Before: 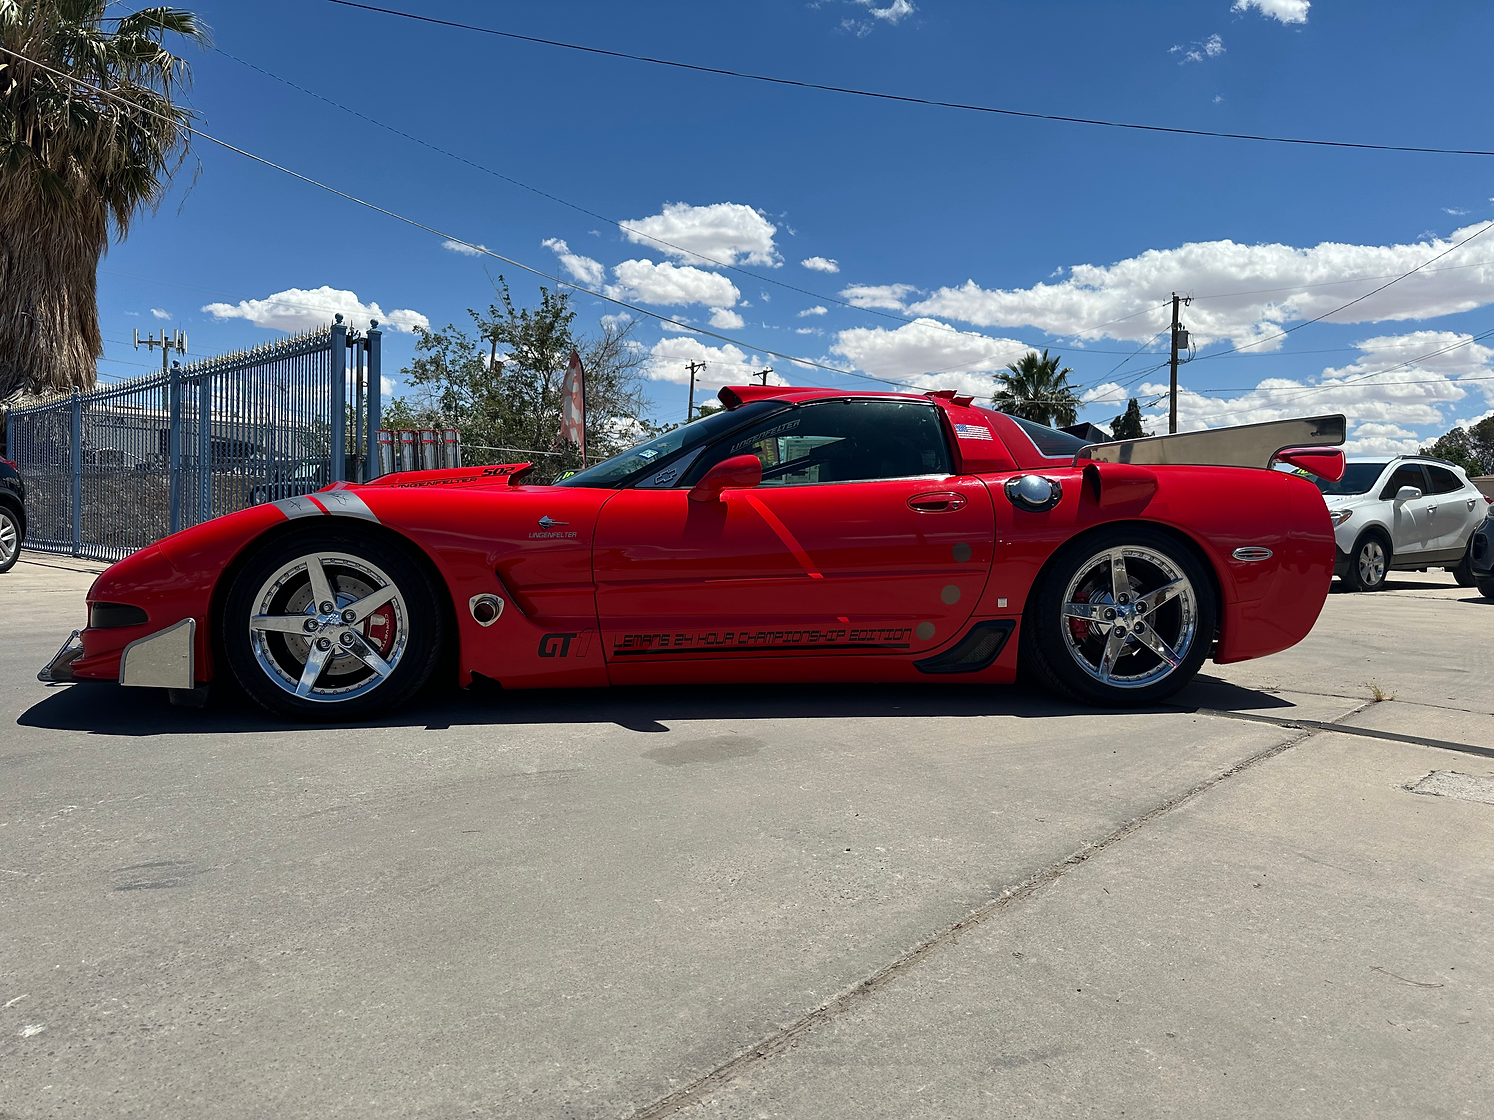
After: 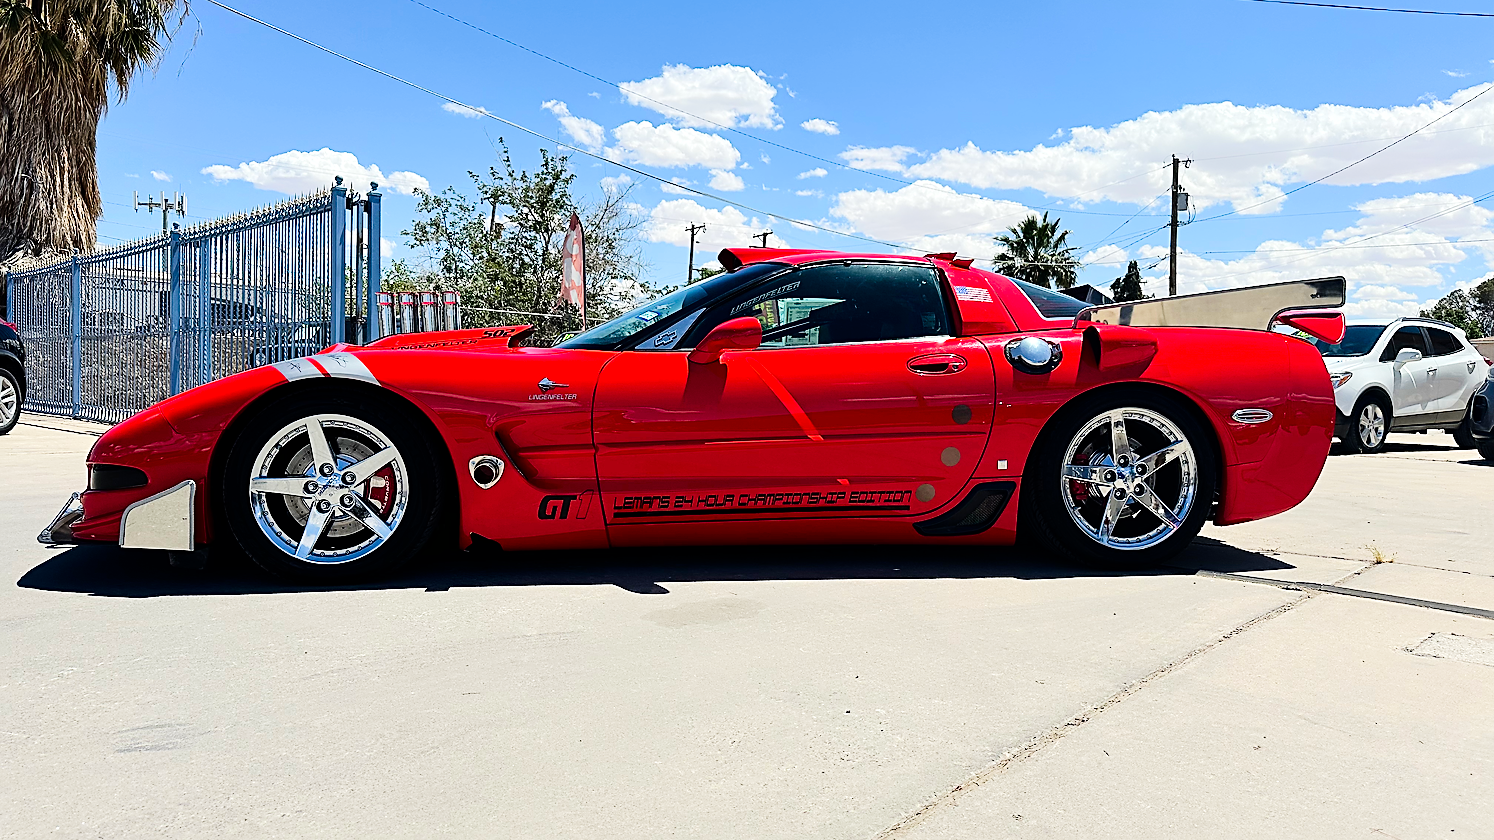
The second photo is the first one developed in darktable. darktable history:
sharpen: on, module defaults
exposure: exposure -0.044 EV, compensate highlight preservation false
contrast brightness saturation: saturation 0.177
crop and rotate: top 12.403%, bottom 12.556%
tone curve: curves: ch0 [(0, 0) (0.004, 0.001) (0.133, 0.112) (0.325, 0.362) (0.832, 0.893) (1, 1)], preserve colors none
tone equalizer: -7 EV 0.158 EV, -6 EV 0.631 EV, -5 EV 1.16 EV, -4 EV 1.31 EV, -3 EV 1.12 EV, -2 EV 0.6 EV, -1 EV 0.15 EV, edges refinement/feathering 500, mask exposure compensation -1.57 EV, preserve details no
